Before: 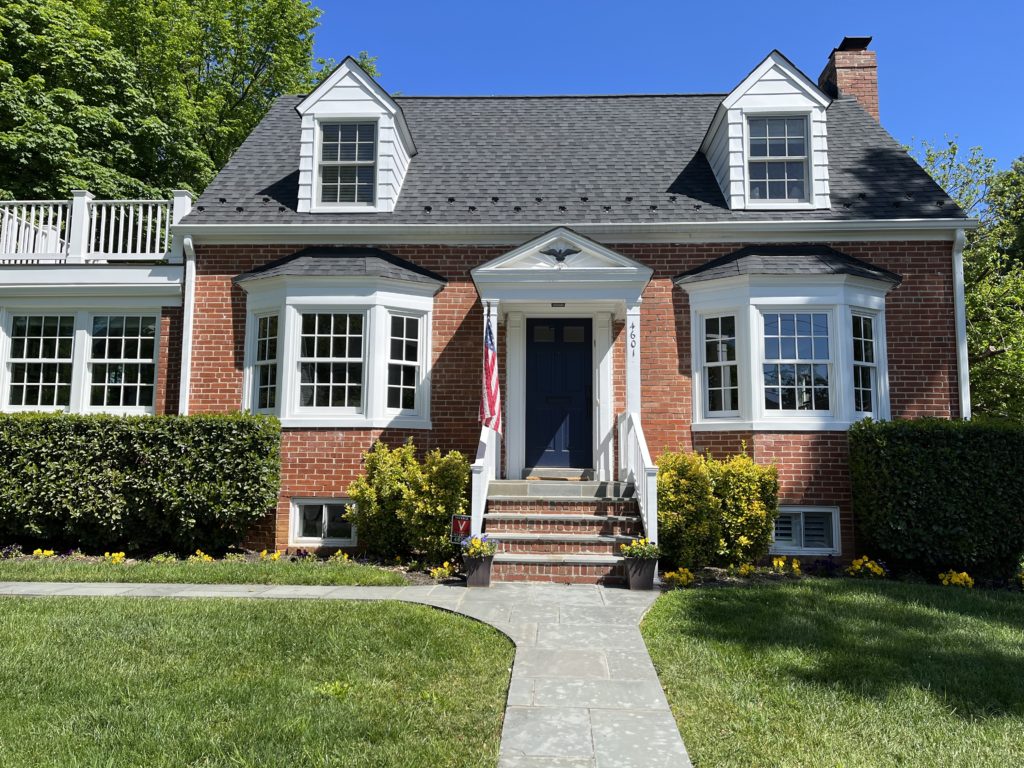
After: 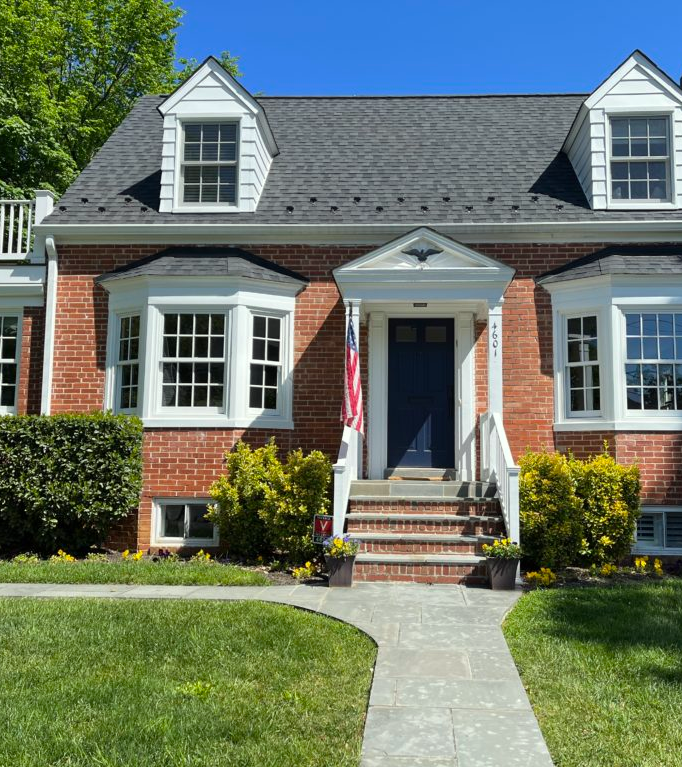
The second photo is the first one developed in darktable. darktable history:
crop and rotate: left 13.537%, right 19.796%
color correction: highlights a* -2.68, highlights b* 2.57
